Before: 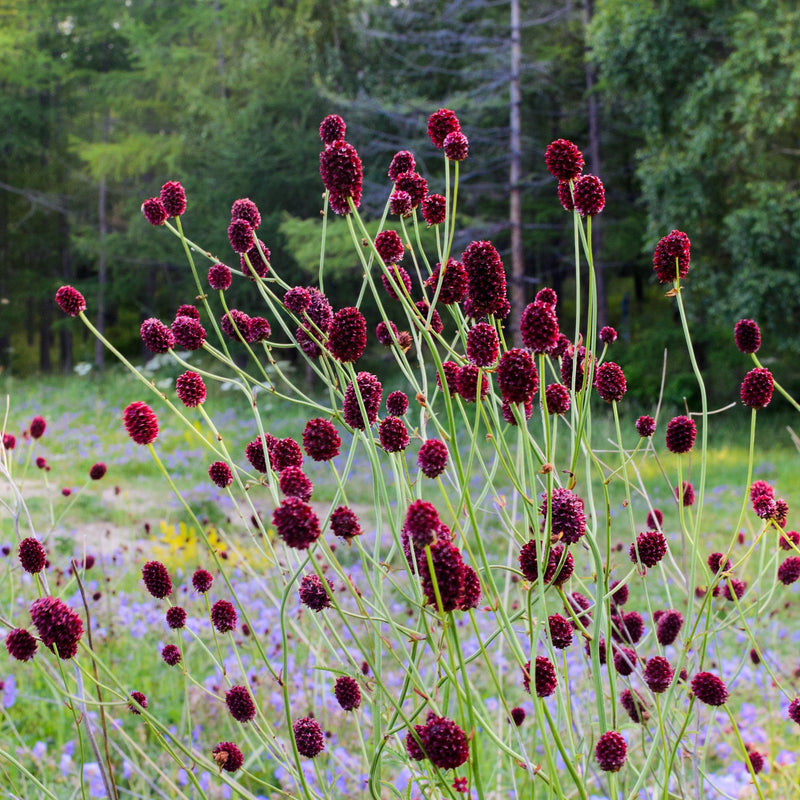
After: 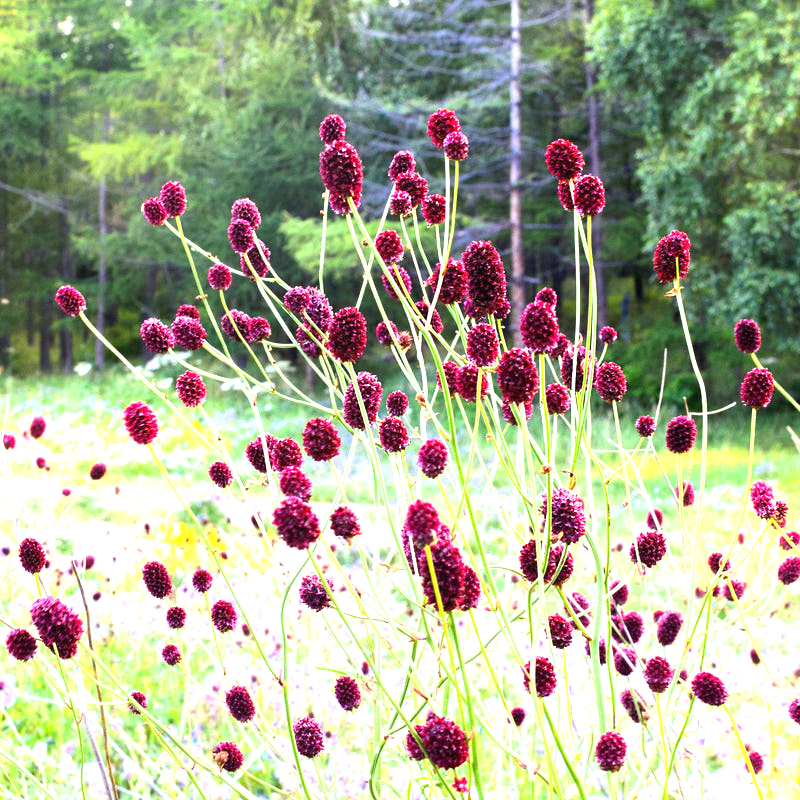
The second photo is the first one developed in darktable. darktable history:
exposure: black level correction 0, exposure 1.662 EV, compensate exposure bias true, compensate highlight preservation false
